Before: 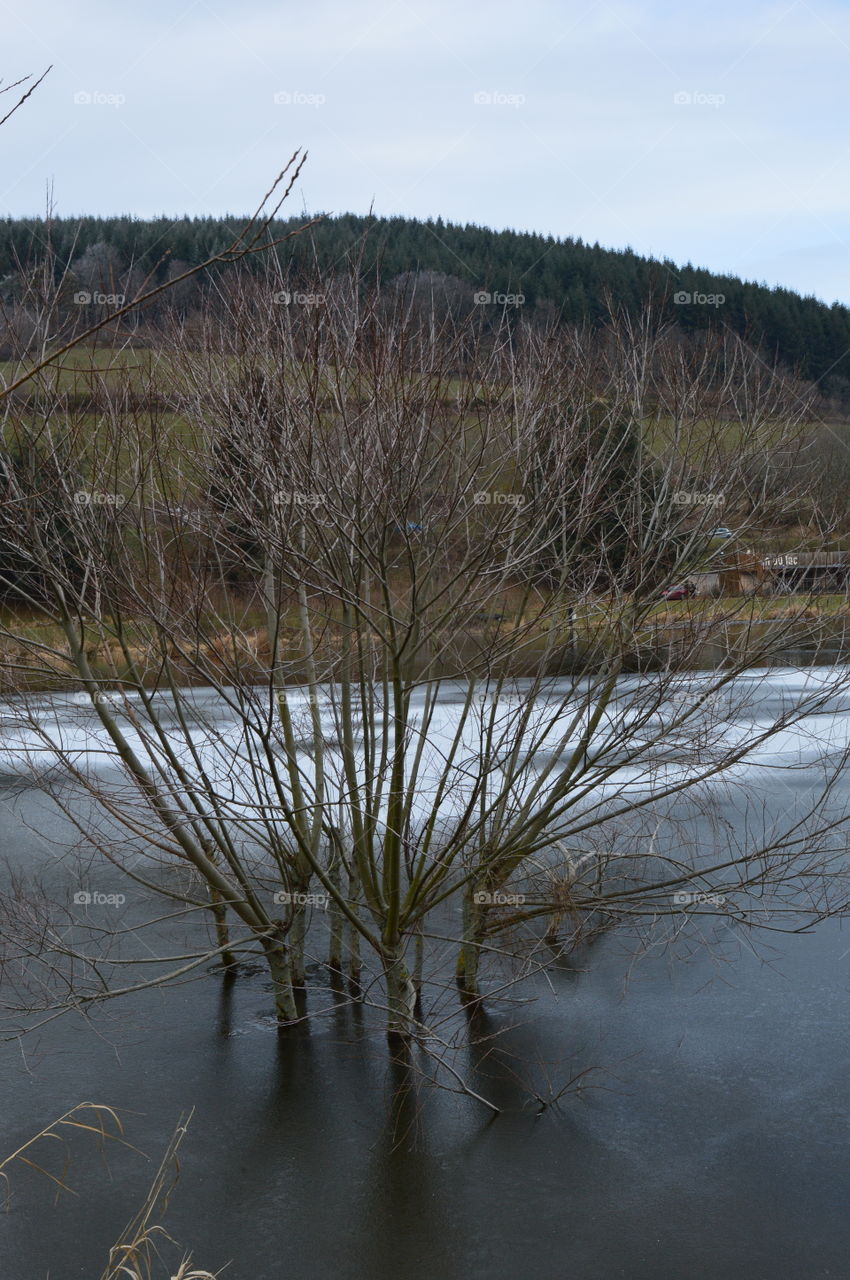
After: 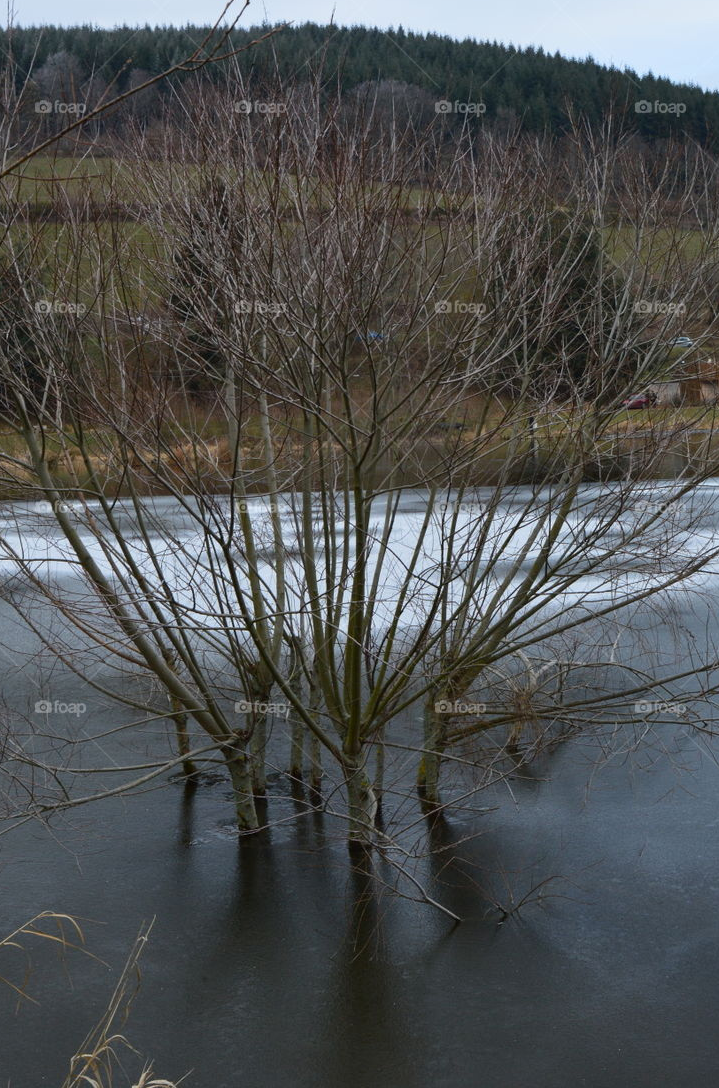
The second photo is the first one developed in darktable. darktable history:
crop and rotate: left 4.609%, top 14.989%, right 10.705%
